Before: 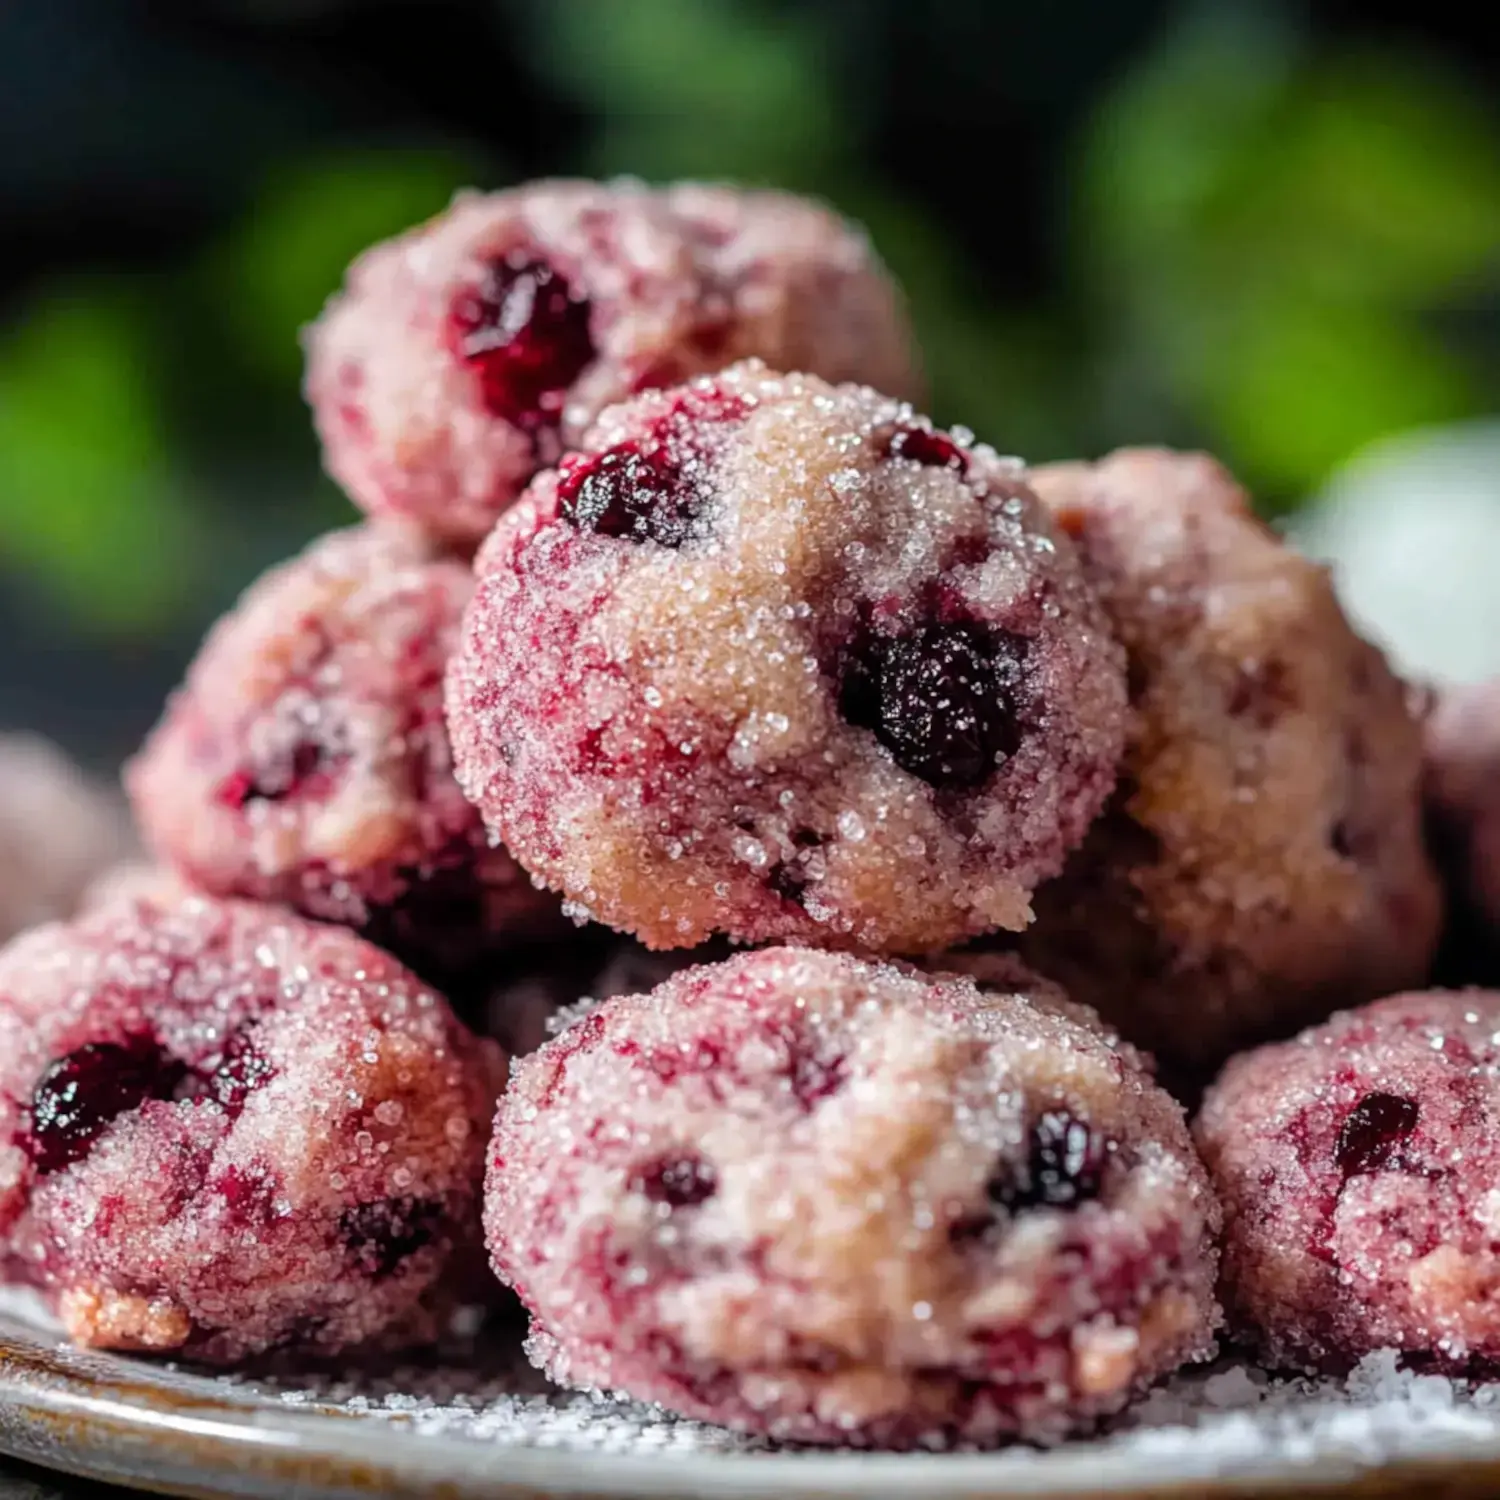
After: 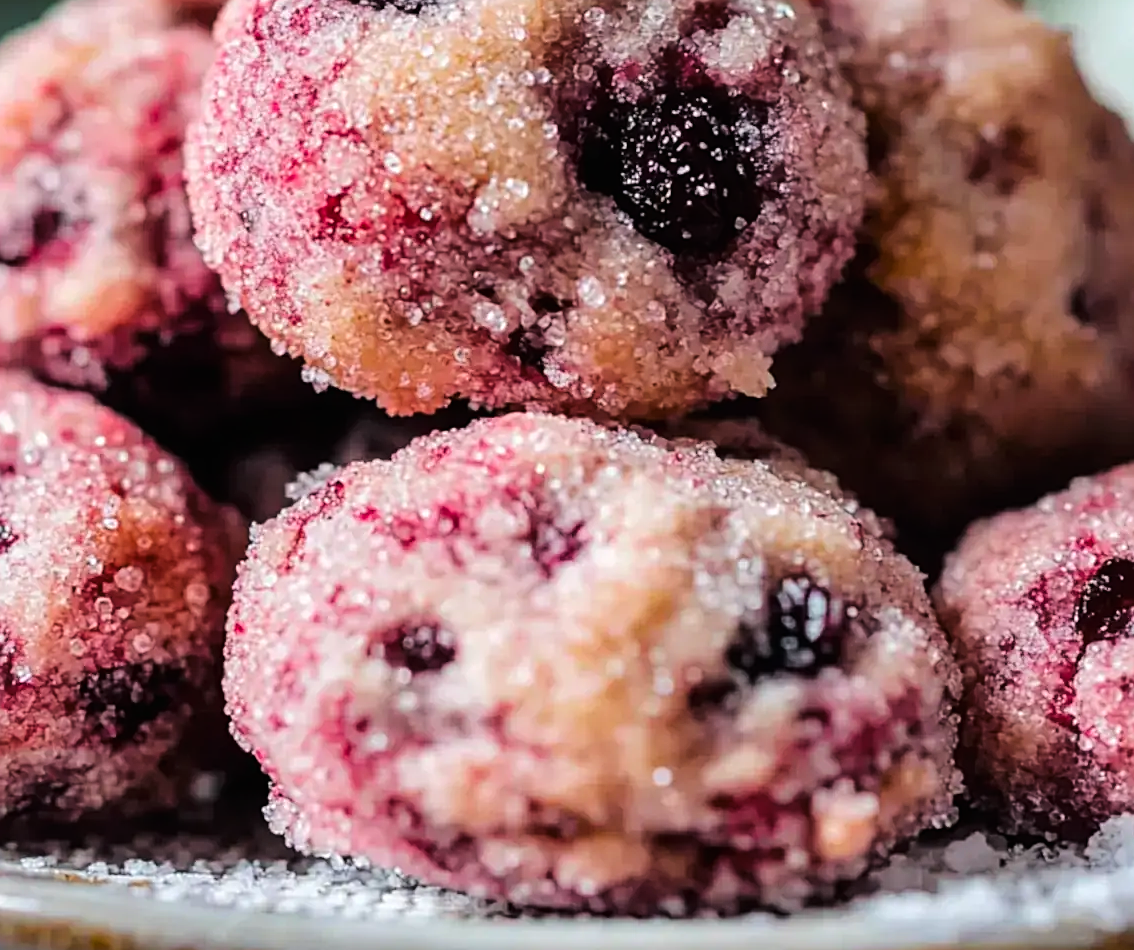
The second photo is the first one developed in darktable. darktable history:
tone curve: curves: ch0 [(0, 0) (0.081, 0.044) (0.185, 0.145) (0.283, 0.273) (0.405, 0.449) (0.495, 0.554) (0.686, 0.743) (0.826, 0.853) (0.978, 0.988)]; ch1 [(0, 0) (0.147, 0.166) (0.321, 0.362) (0.371, 0.402) (0.423, 0.426) (0.479, 0.472) (0.505, 0.497) (0.521, 0.506) (0.551, 0.546) (0.586, 0.571) (0.625, 0.638) (0.68, 0.715) (1, 1)]; ch2 [(0, 0) (0.346, 0.378) (0.404, 0.427) (0.502, 0.498) (0.531, 0.517) (0.547, 0.526) (0.582, 0.571) (0.629, 0.626) (0.717, 0.678) (1, 1)], color space Lab, linked channels, preserve colors none
sharpen: on, module defaults
color balance rgb: perceptual saturation grading › global saturation 0.074%, global vibrance 20%
contrast brightness saturation: contrast -0.024, brightness -0.006, saturation 0.043
crop and rotate: left 17.397%, top 35.602%, right 6.937%, bottom 1.041%
